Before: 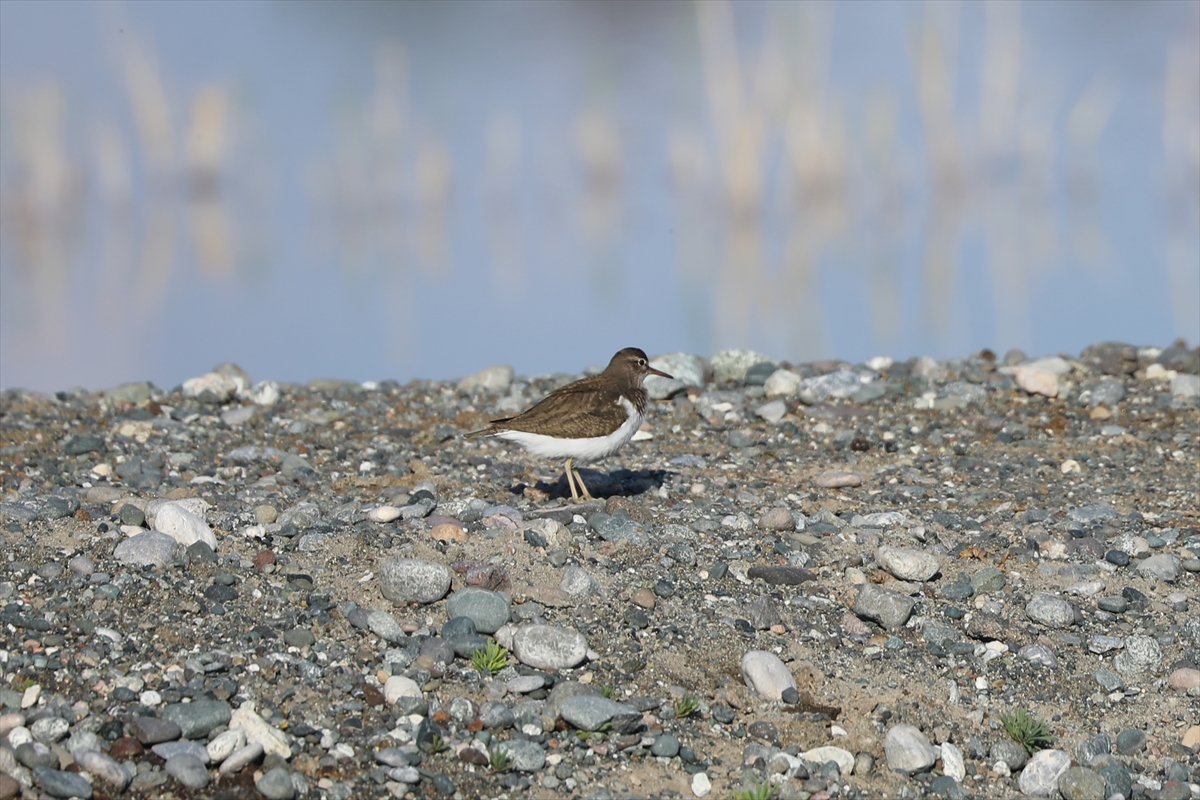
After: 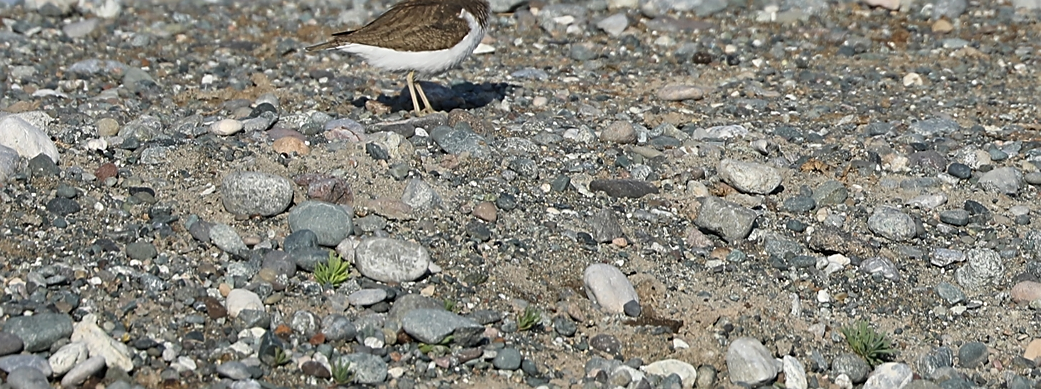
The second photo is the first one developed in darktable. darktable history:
sharpen: on, module defaults
crop and rotate: left 13.235%, top 48.386%, bottom 2.888%
